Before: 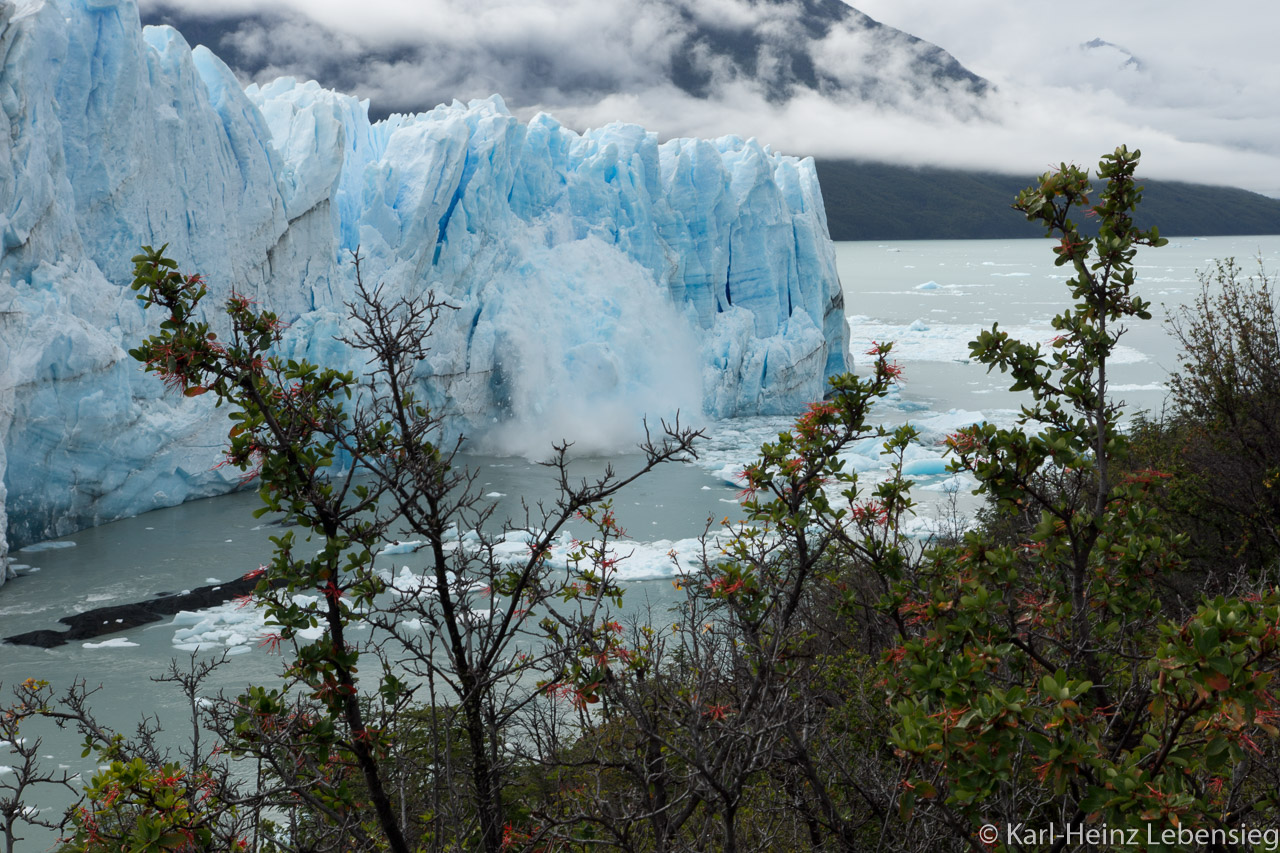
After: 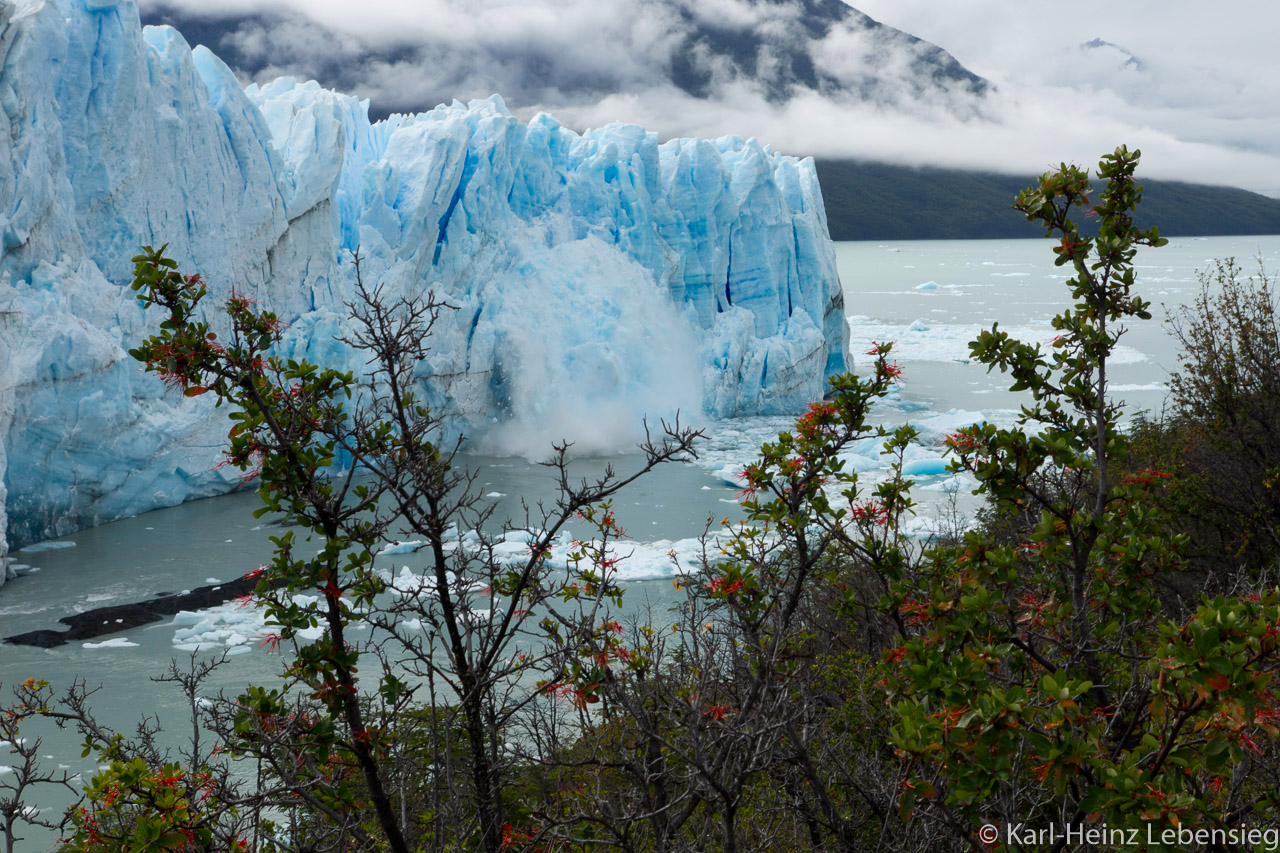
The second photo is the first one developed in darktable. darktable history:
color contrast: green-magenta contrast 1.1, blue-yellow contrast 1.1, unbound 0
color balance rgb: perceptual saturation grading › global saturation 8.89%, saturation formula JzAzBz (2021)
